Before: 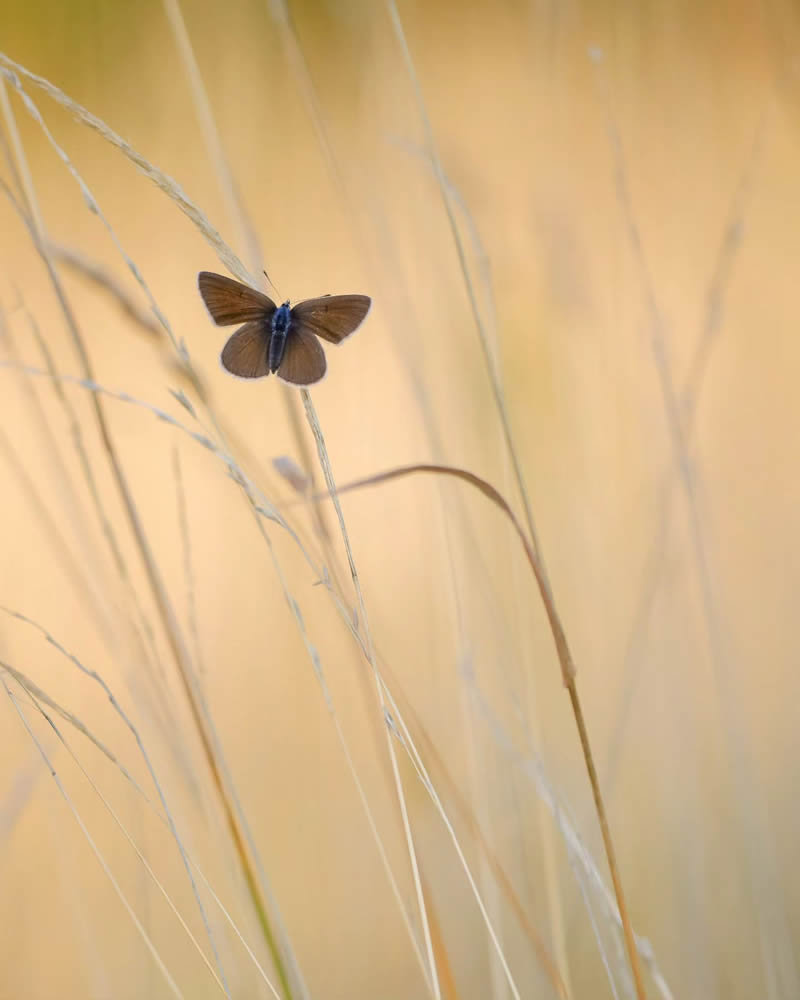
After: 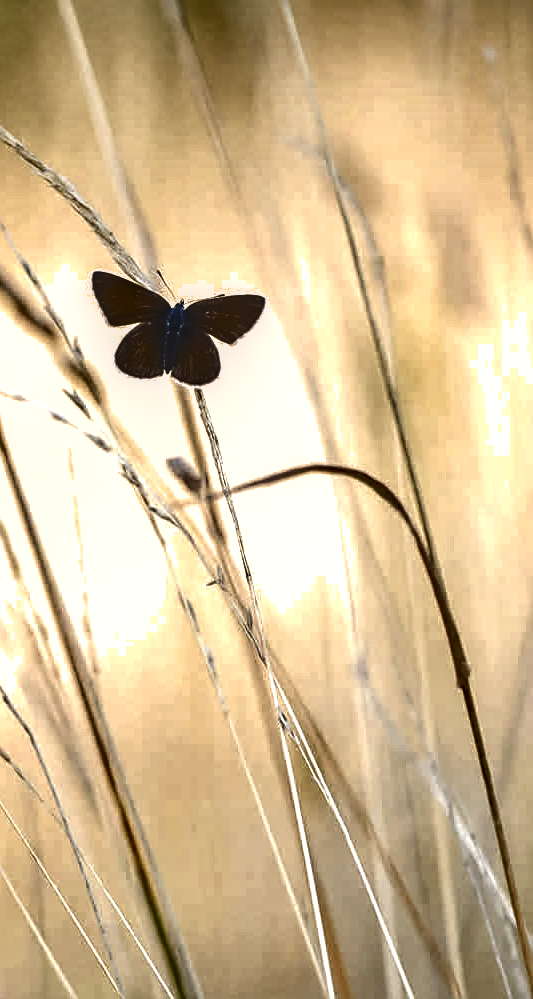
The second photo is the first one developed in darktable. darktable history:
crop and rotate: left 13.4%, right 19.879%
sharpen: on, module defaults
exposure: exposure 1 EV, compensate highlight preservation false
local contrast: highlights 24%, detail 150%
shadows and highlights: shadows 80.92, white point adjustment -8.97, highlights -61.42, soften with gaussian
color correction: highlights b* -0.025, saturation 0.516
